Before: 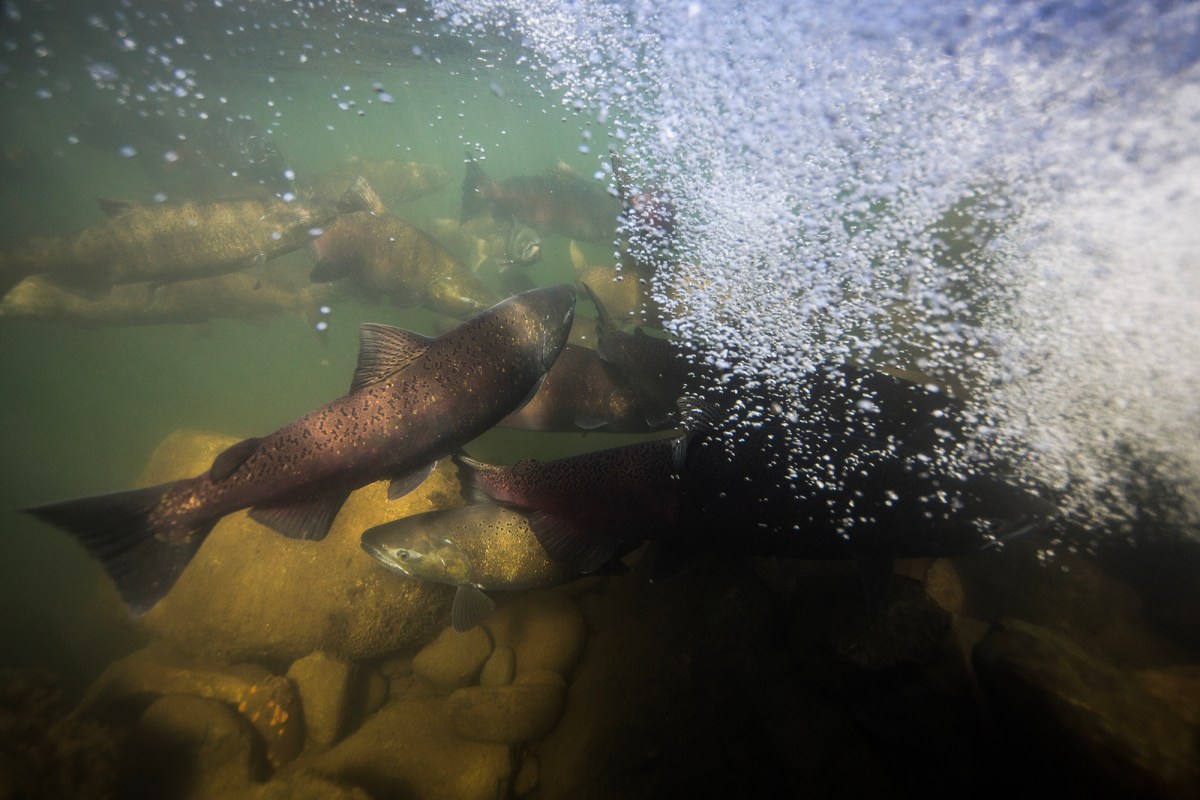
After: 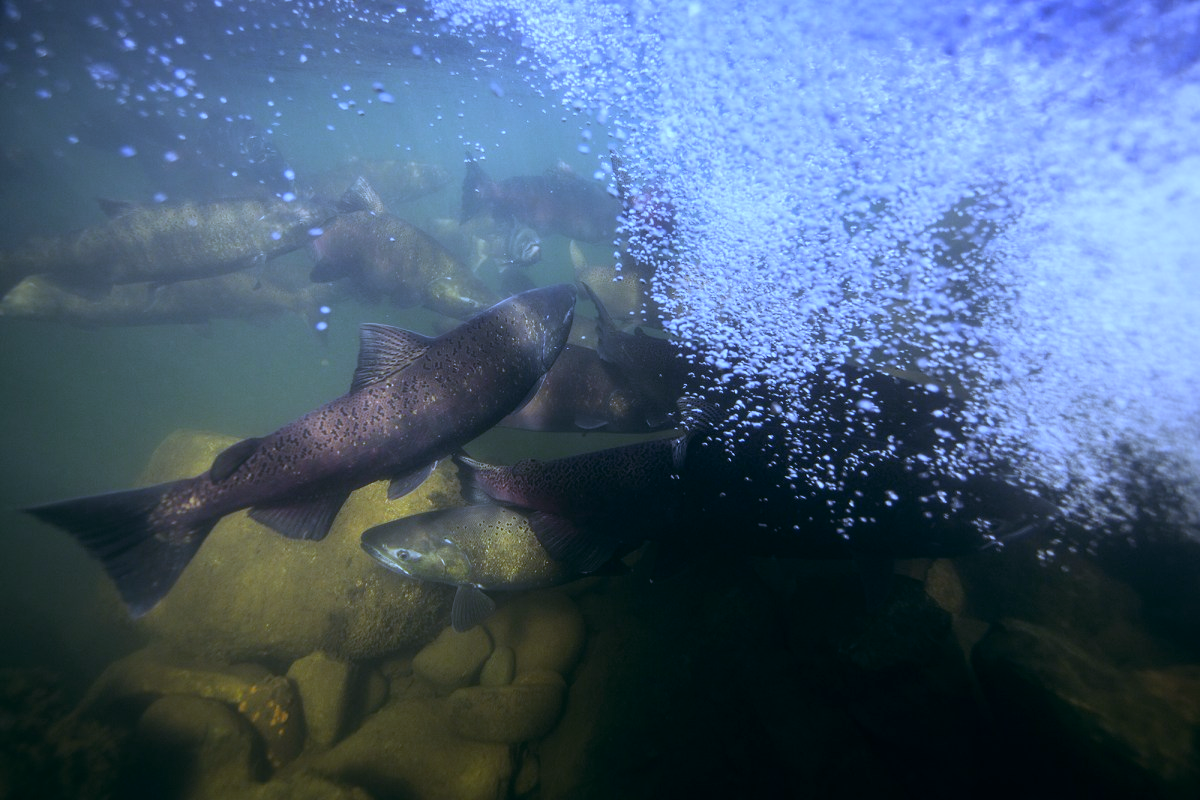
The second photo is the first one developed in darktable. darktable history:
white balance: red 0.766, blue 1.537
color balance: lift [1, 0.998, 1.001, 1.002], gamma [1, 1.02, 1, 0.98], gain [1, 1.02, 1.003, 0.98]
